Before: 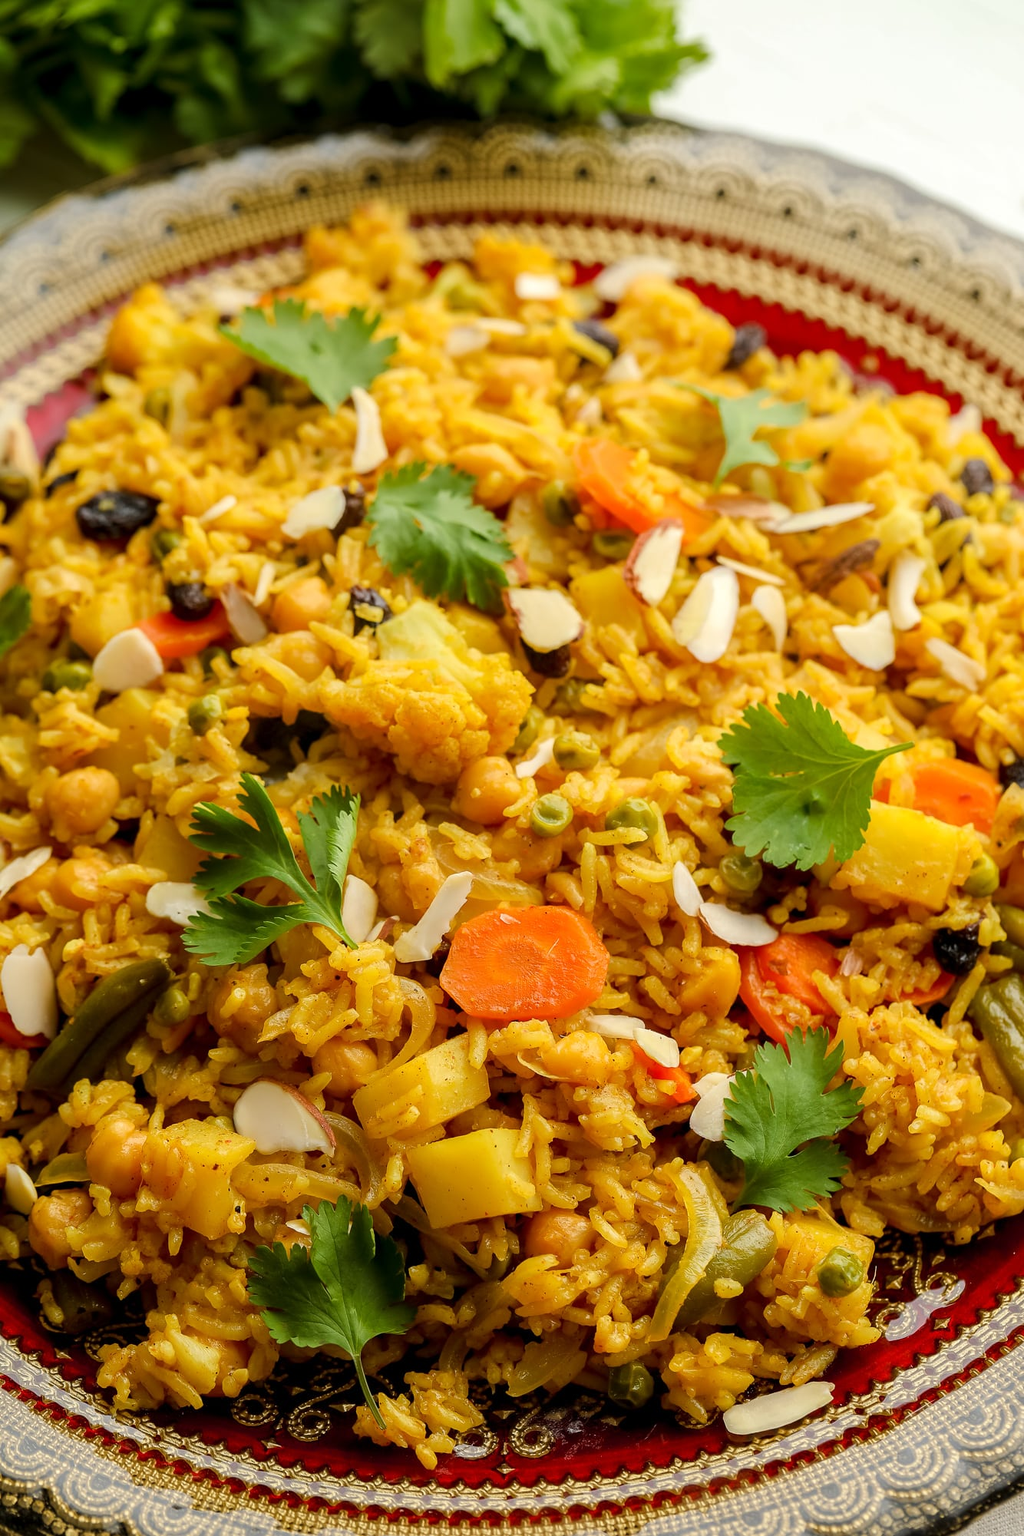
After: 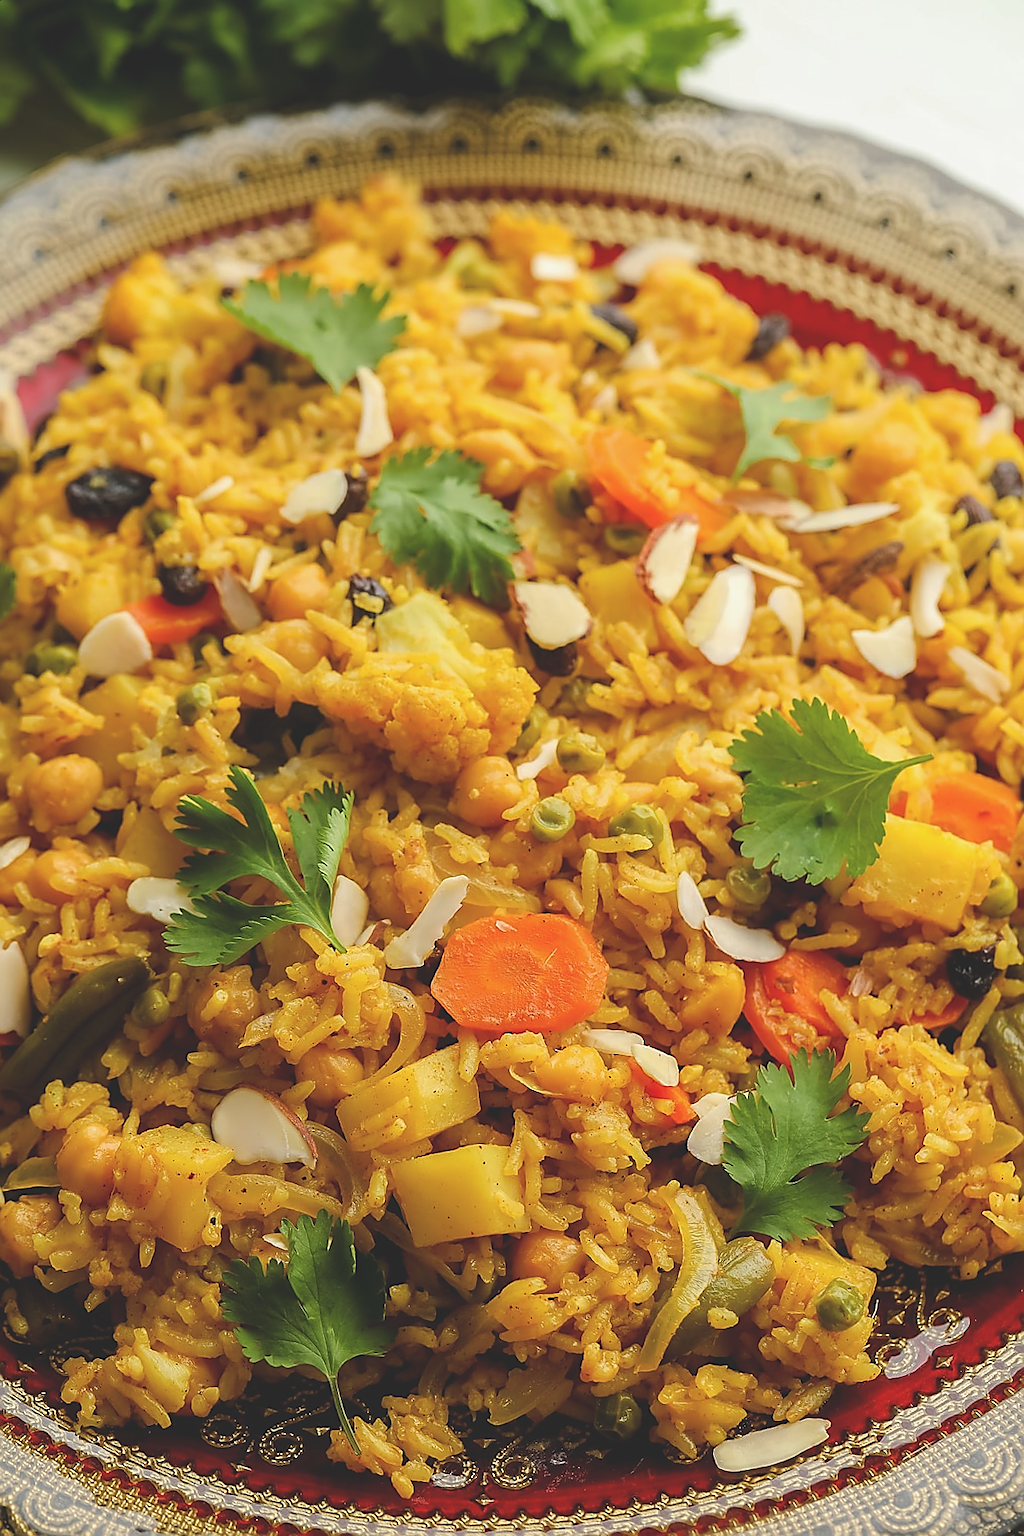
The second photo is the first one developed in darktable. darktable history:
sharpen: radius 1.4, amount 1.25, threshold 0.7
exposure: black level correction -0.025, exposure -0.117 EV, compensate highlight preservation false
crop and rotate: angle -1.69°
